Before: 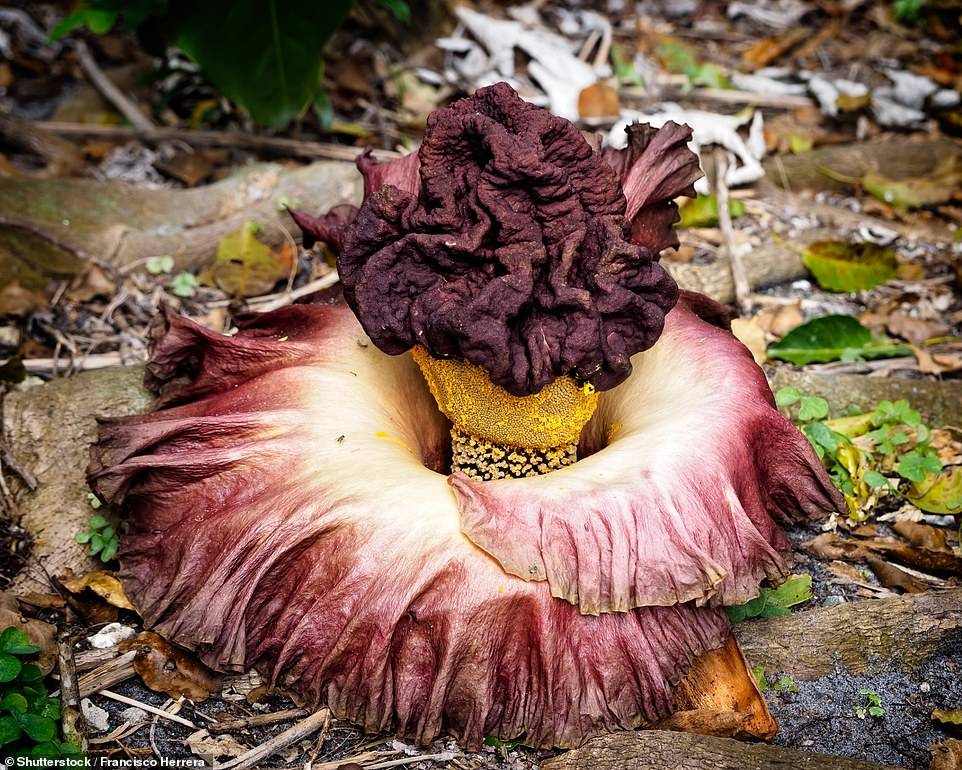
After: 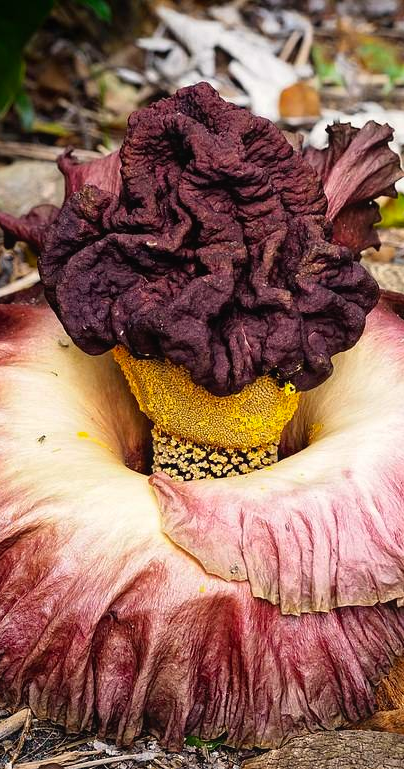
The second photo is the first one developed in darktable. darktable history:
crop: left 31.105%, right 26.873%
contrast equalizer: octaves 7, y [[0.439, 0.44, 0.442, 0.457, 0.493, 0.498], [0.5 ×6], [0.5 ×6], [0 ×6], [0 ×6]], mix 0.363
color correction: highlights a* 0.69, highlights b* 2.75, saturation 1.09
